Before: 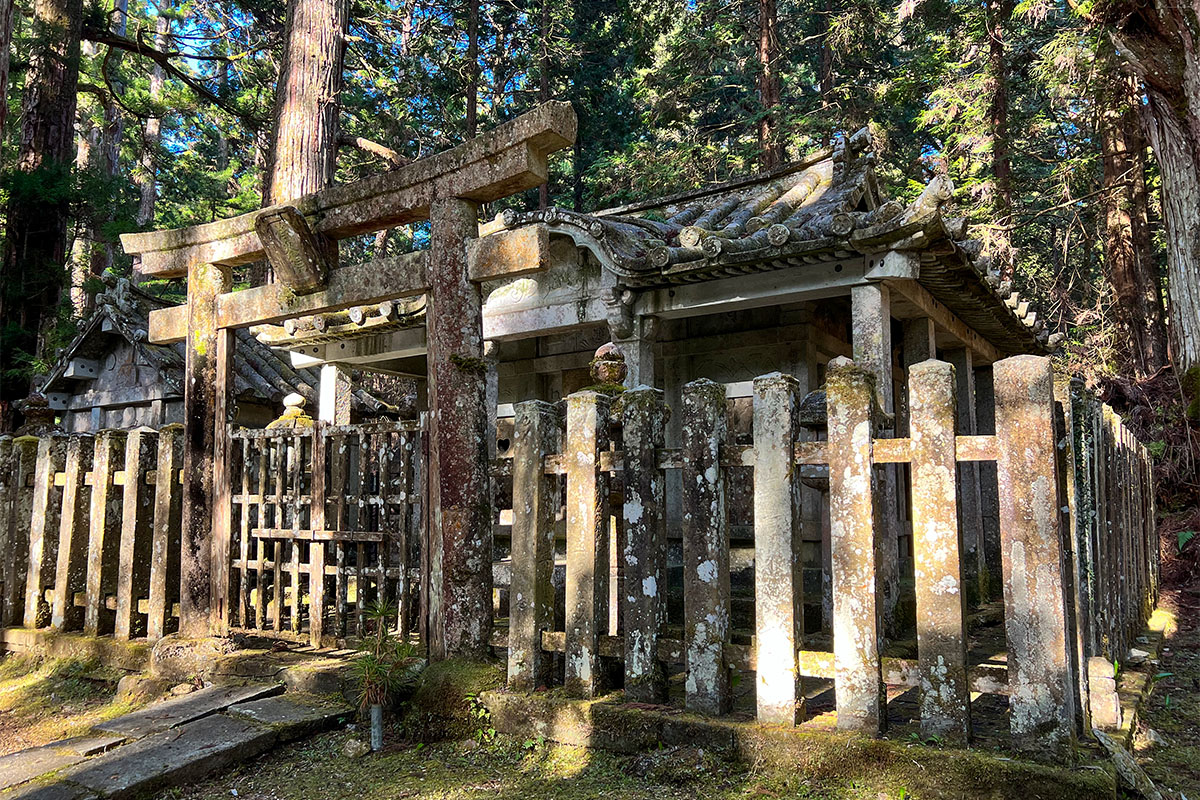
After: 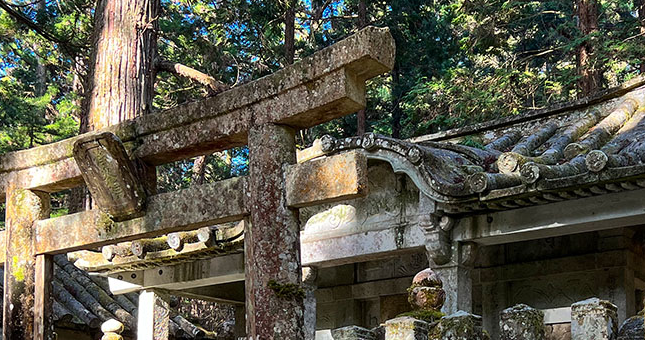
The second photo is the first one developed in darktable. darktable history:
crop: left 15.209%, top 9.302%, right 31.039%, bottom 48.107%
